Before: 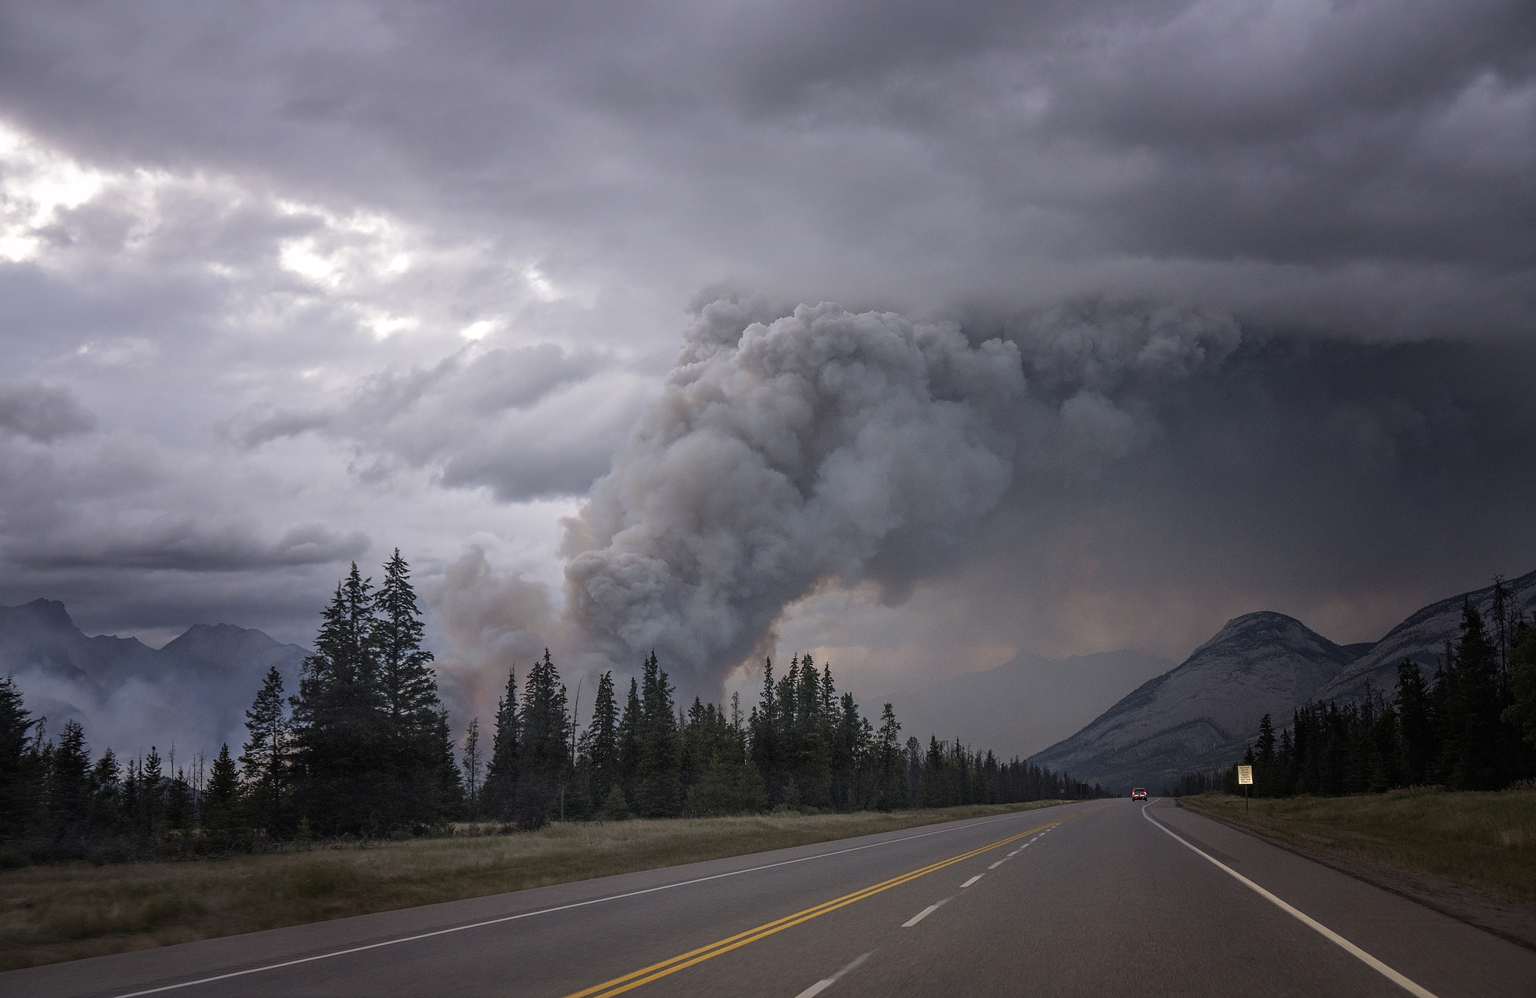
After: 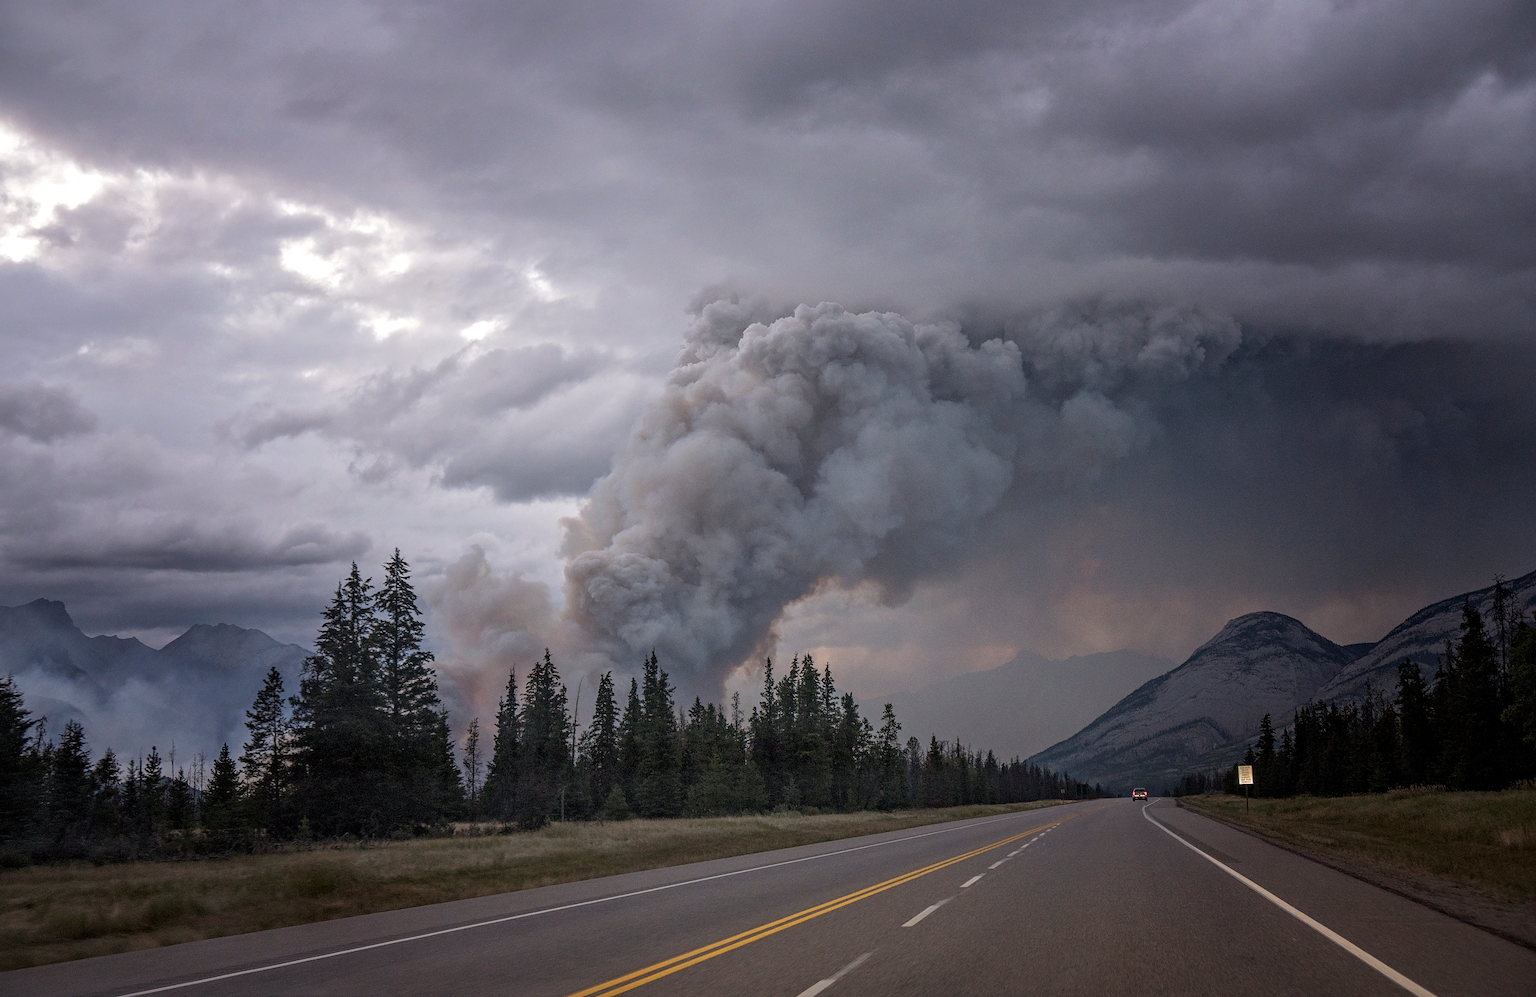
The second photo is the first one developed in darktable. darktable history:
local contrast: mode bilateral grid, contrast 20, coarseness 50, detail 119%, midtone range 0.2
tone equalizer: edges refinement/feathering 500, mask exposure compensation -1.57 EV, preserve details no
